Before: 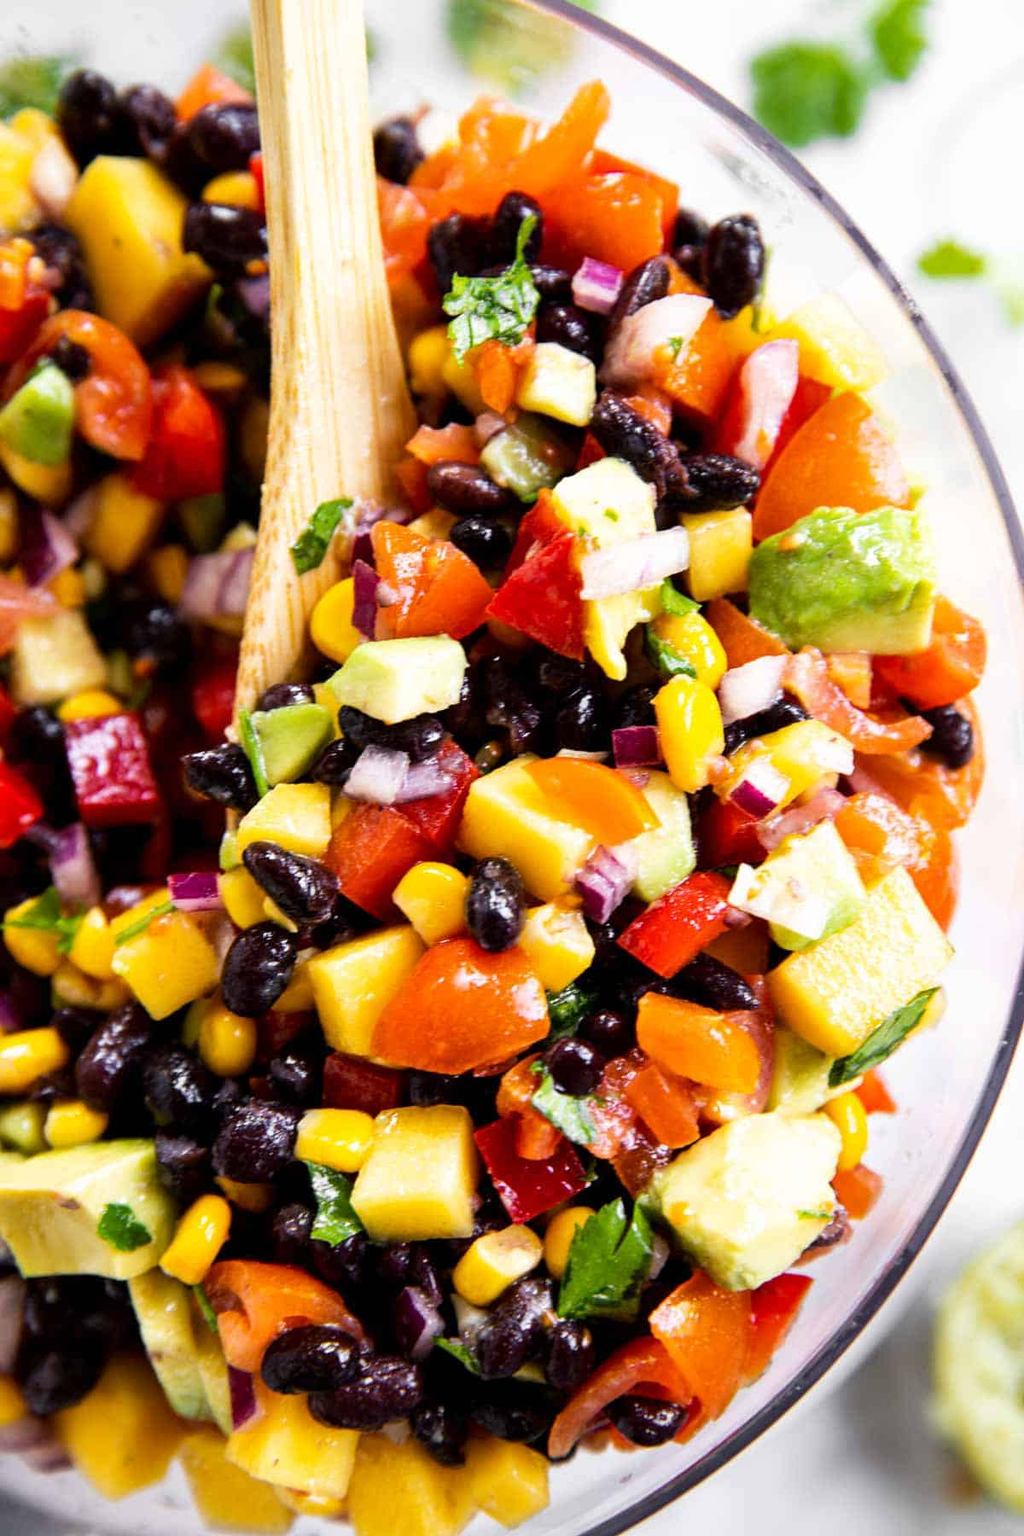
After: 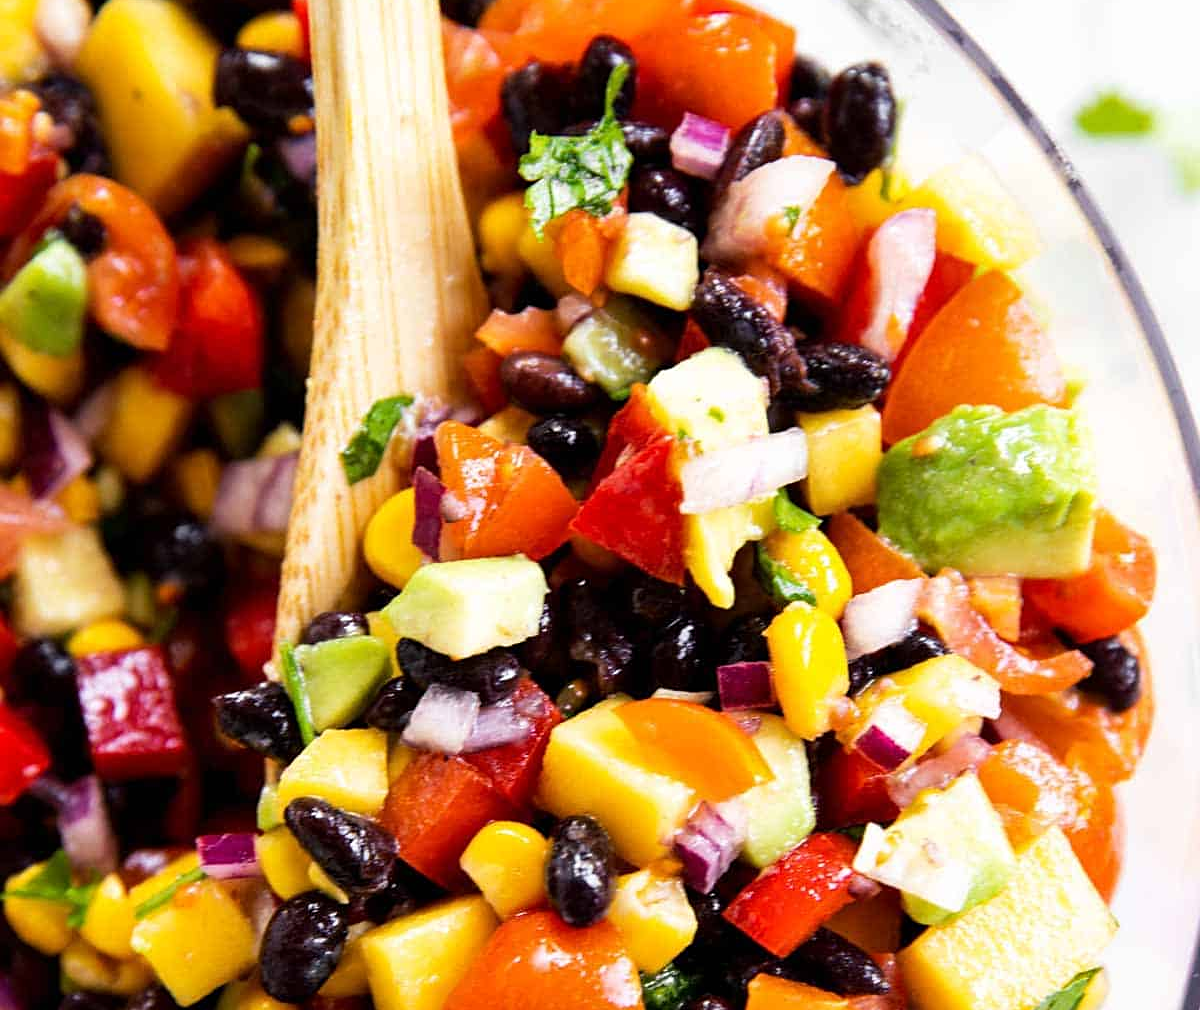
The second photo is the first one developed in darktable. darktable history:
sharpen: amount 0.215
crop and rotate: top 10.531%, bottom 33.356%
